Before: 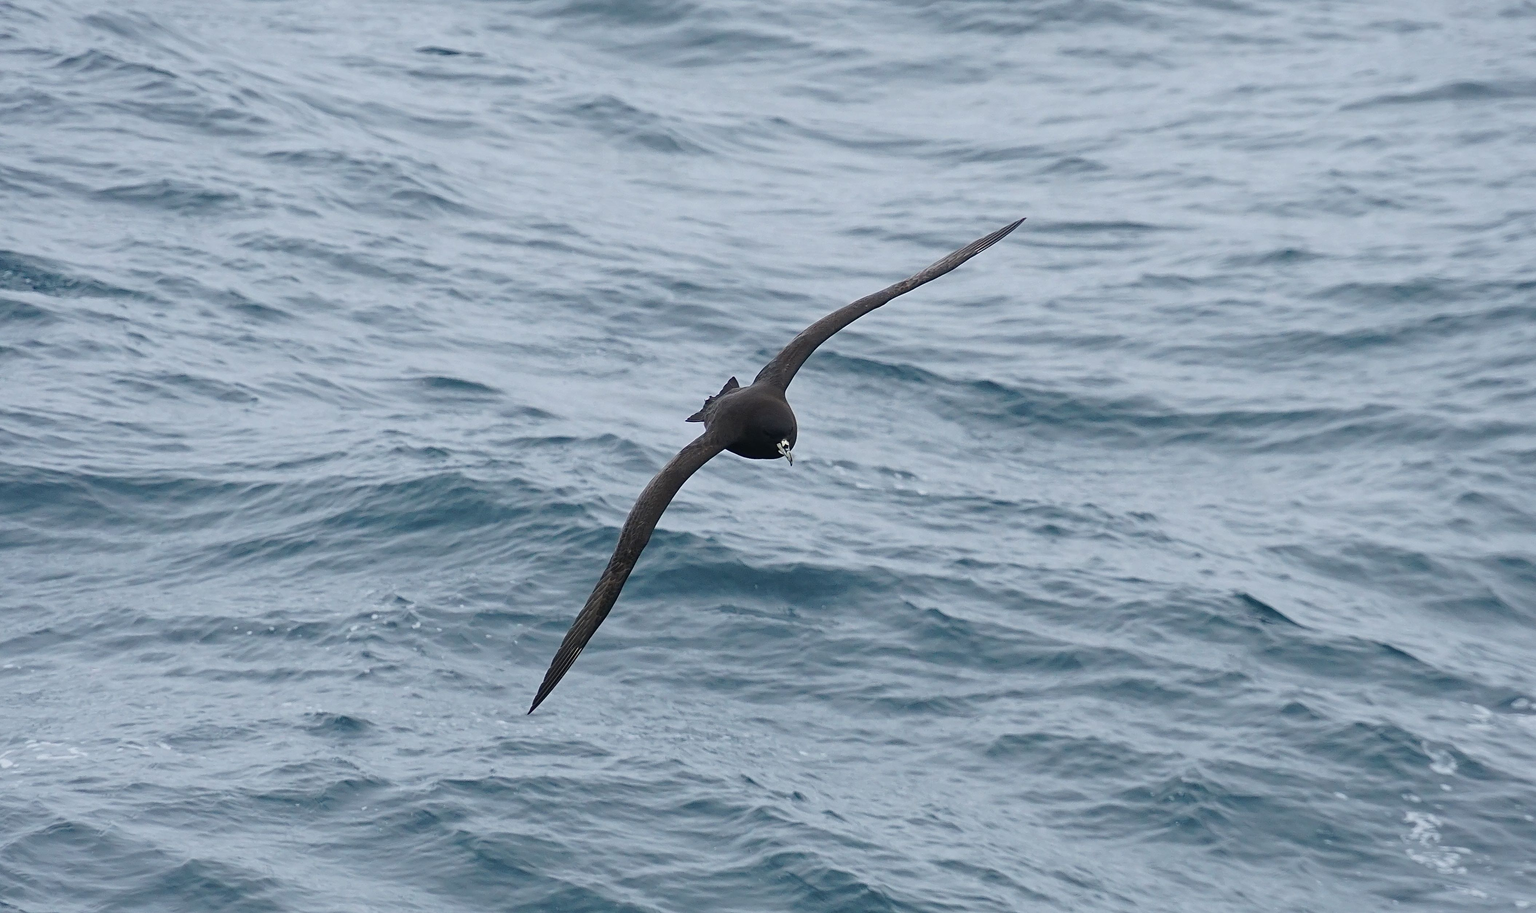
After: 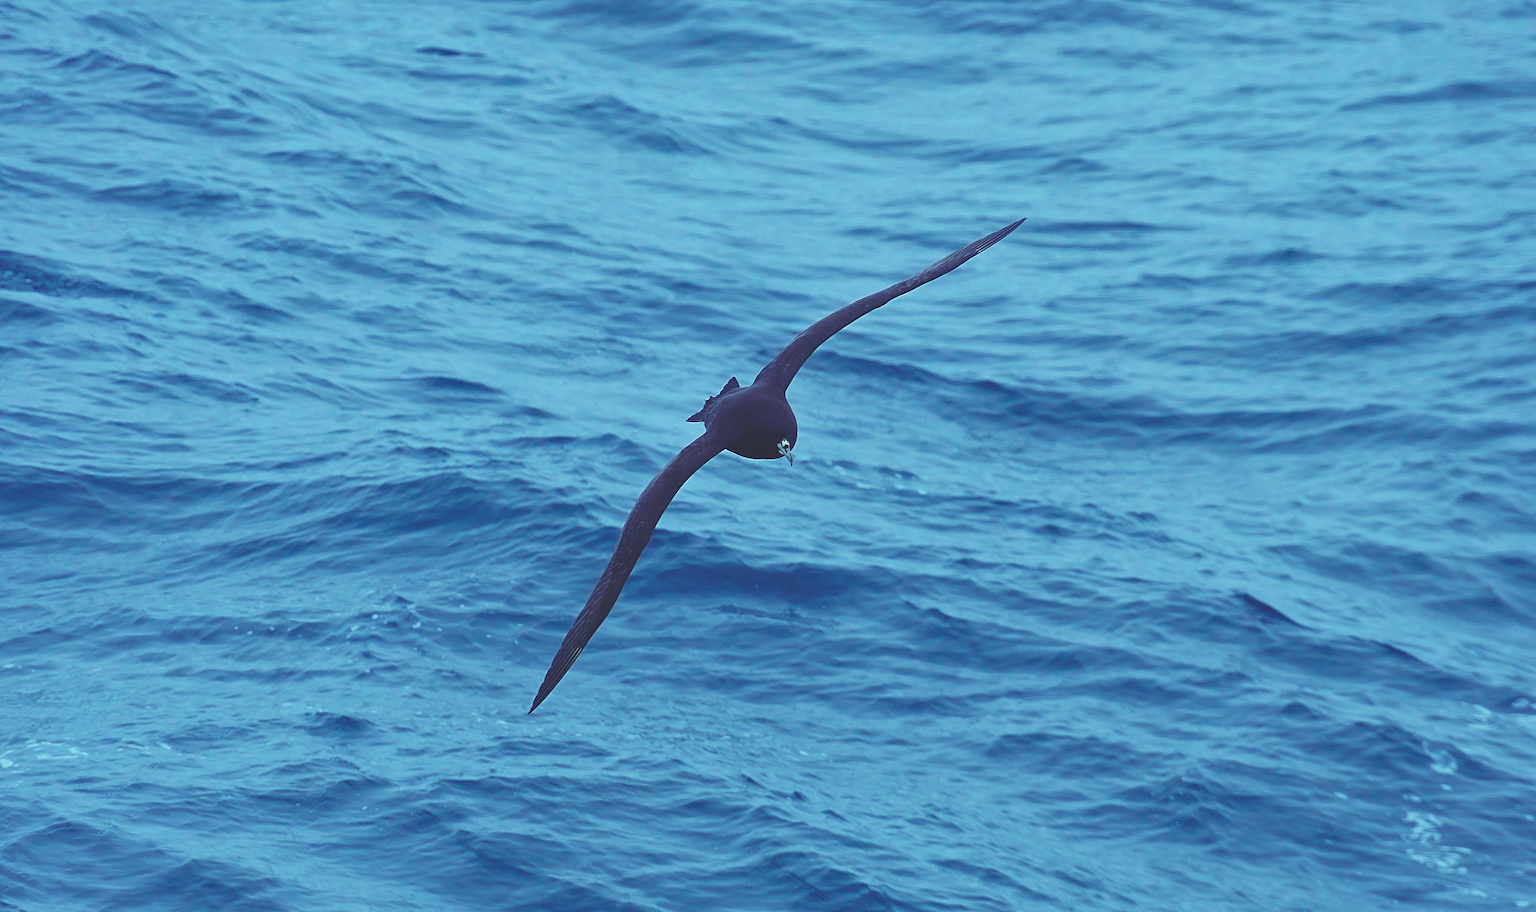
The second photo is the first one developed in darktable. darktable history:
color balance rgb: linear chroma grading › global chroma 15%, perceptual saturation grading › global saturation 30%
shadows and highlights: shadows 35, highlights -35, soften with gaussian
rgb curve: curves: ch0 [(0, 0.186) (0.314, 0.284) (0.576, 0.466) (0.805, 0.691) (0.936, 0.886)]; ch1 [(0, 0.186) (0.314, 0.284) (0.581, 0.534) (0.771, 0.746) (0.936, 0.958)]; ch2 [(0, 0.216) (0.275, 0.39) (1, 1)], mode RGB, independent channels, compensate middle gray true, preserve colors none
